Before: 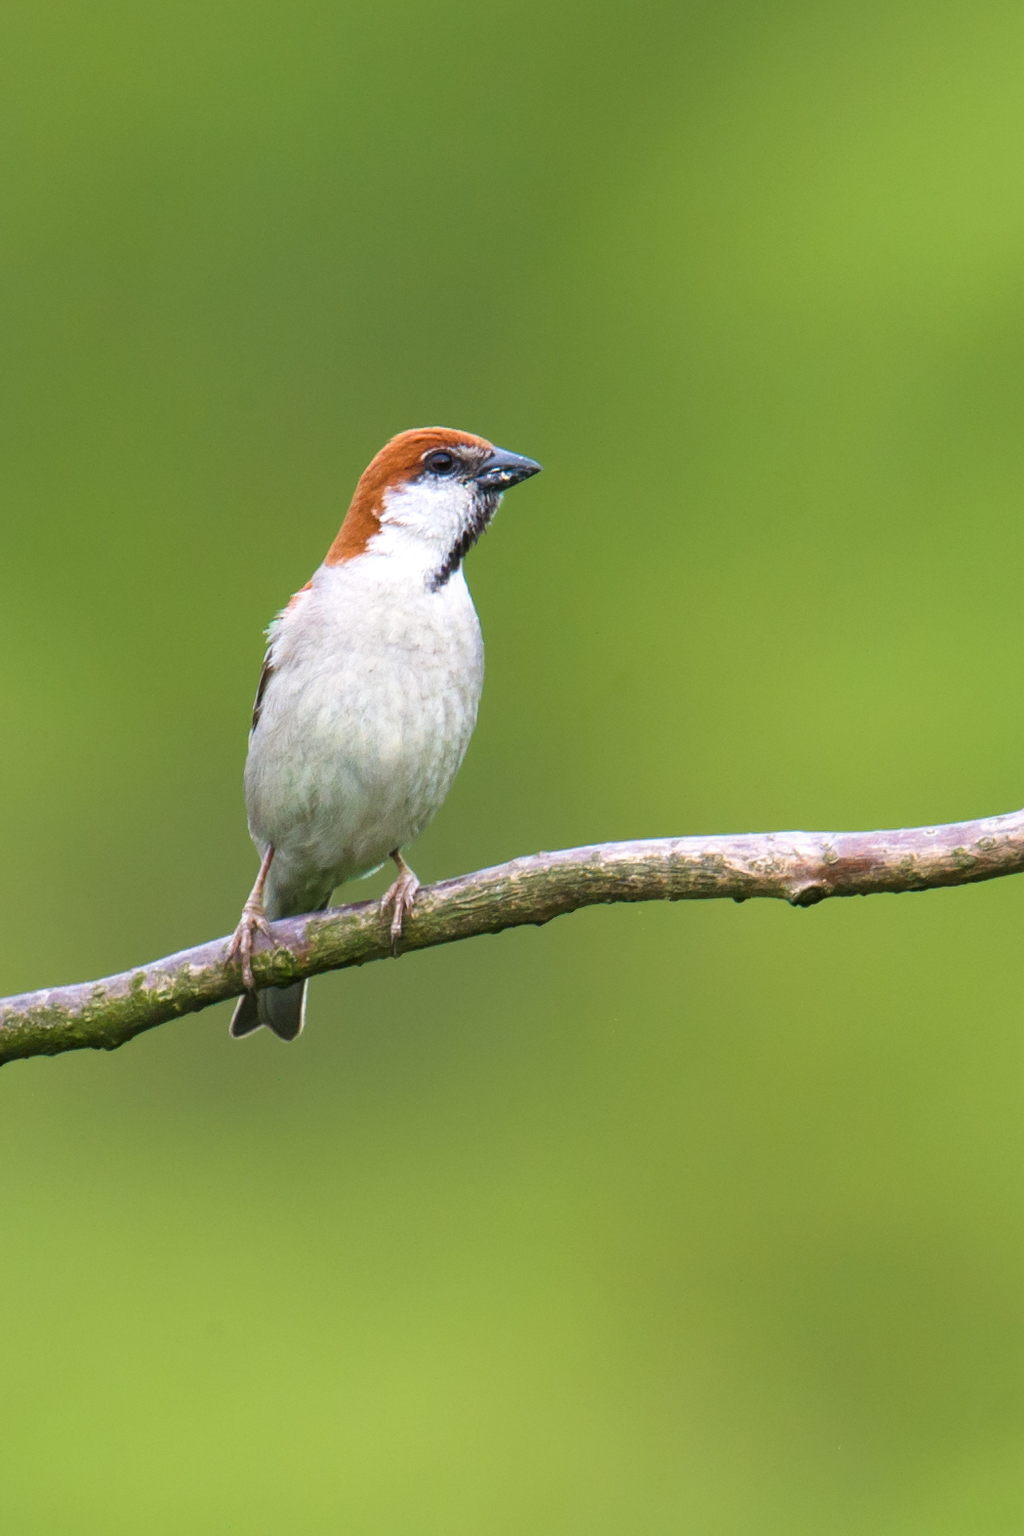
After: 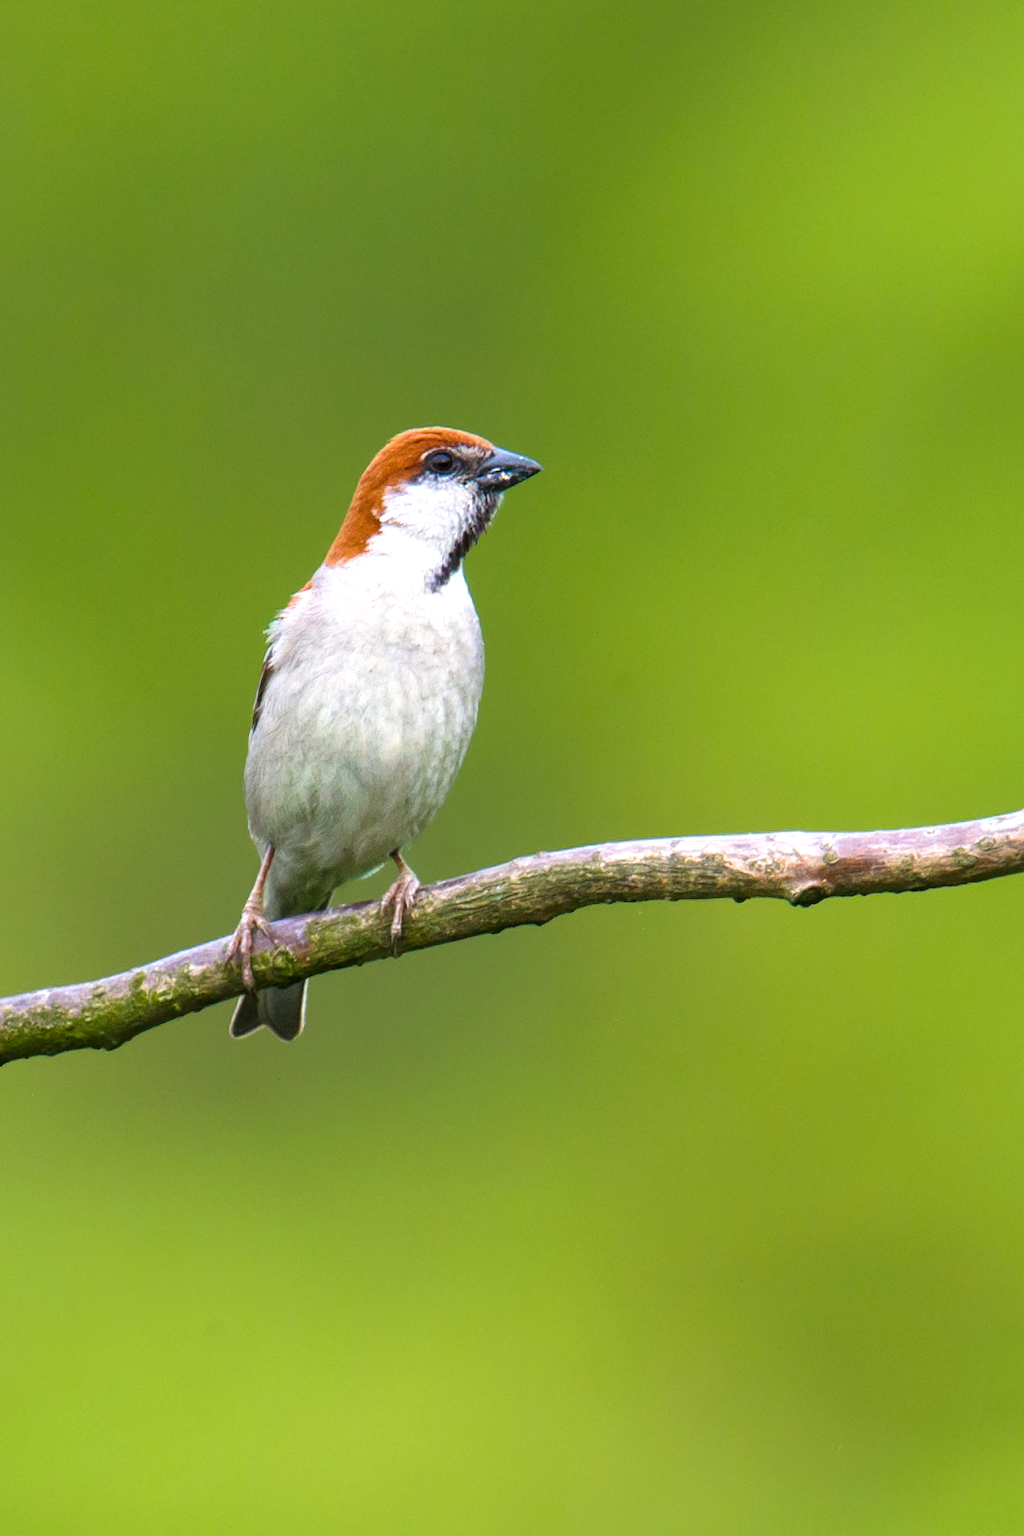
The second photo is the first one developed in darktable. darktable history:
color balance rgb: linear chroma grading › global chroma 3.45%, perceptual saturation grading › global saturation 11.24%, perceptual brilliance grading › global brilliance 3.04%, global vibrance 2.8%
local contrast: highlights 100%, shadows 100%, detail 120%, midtone range 0.2
